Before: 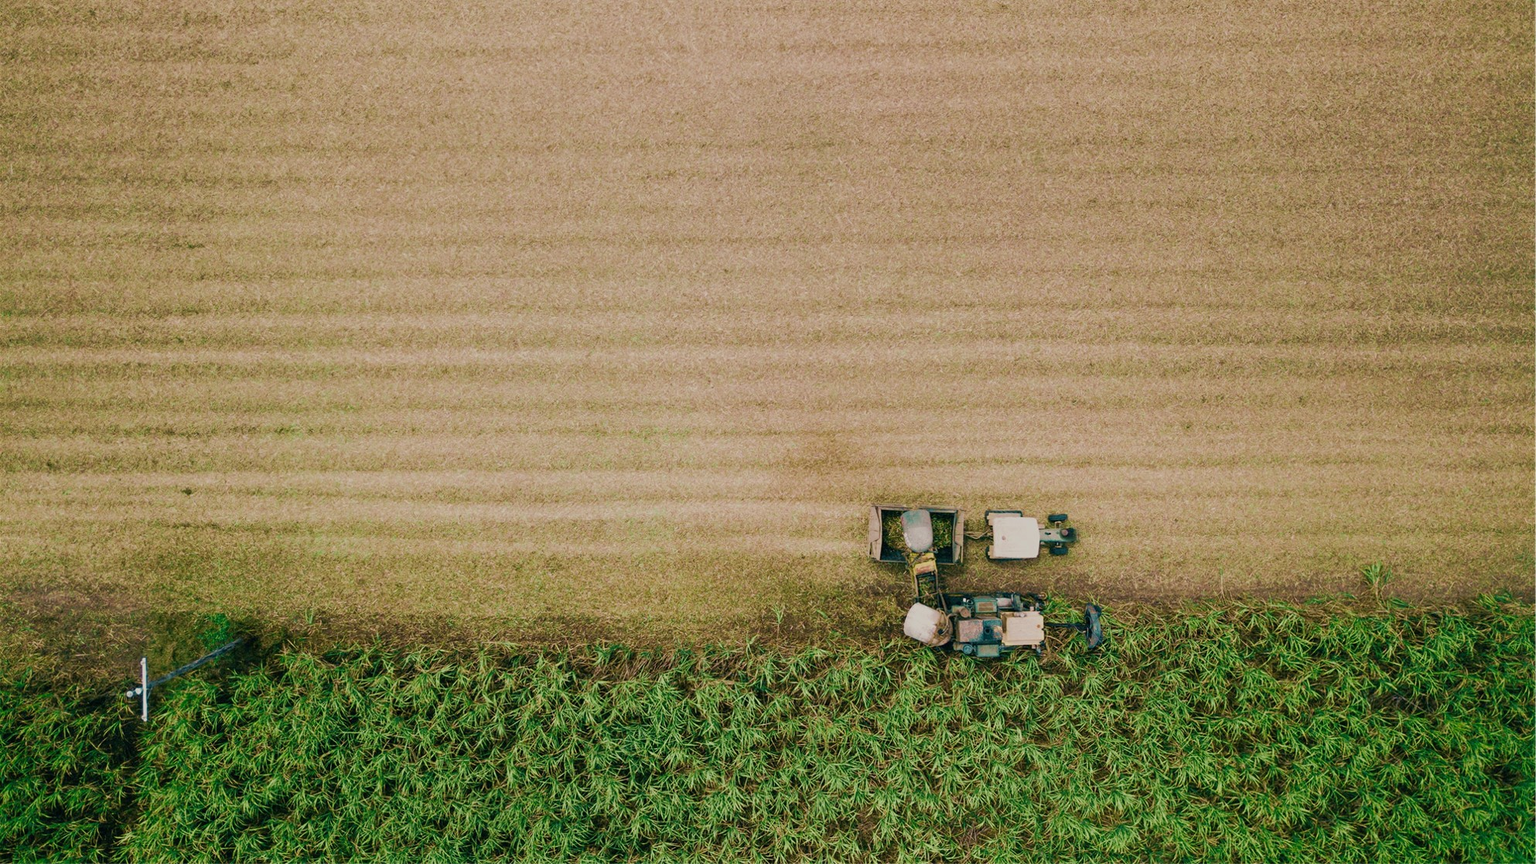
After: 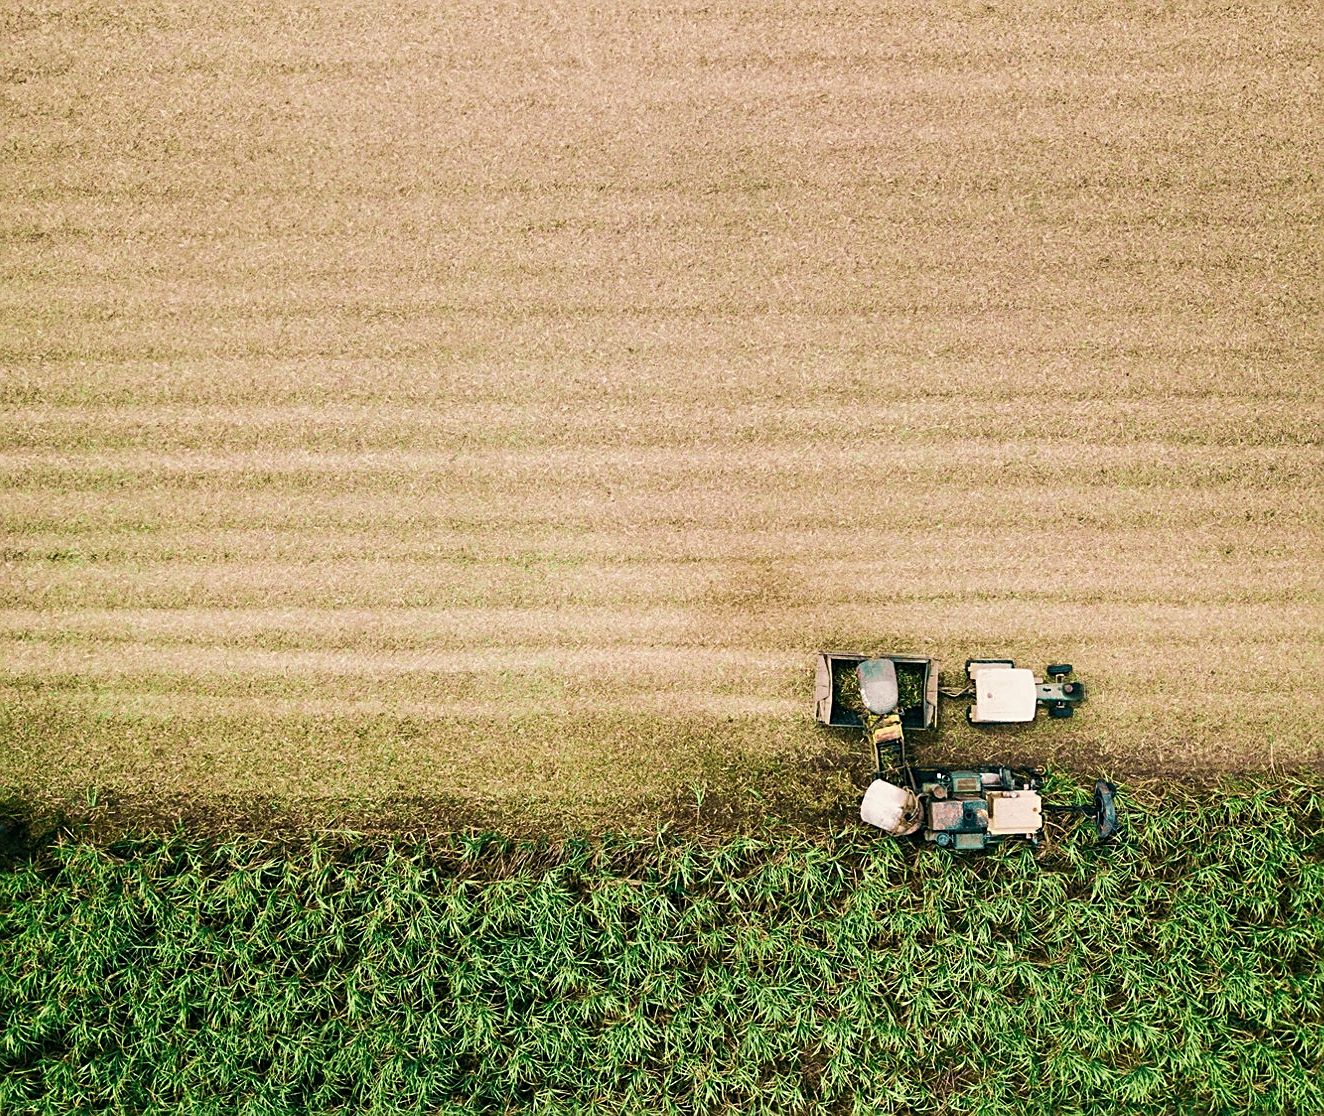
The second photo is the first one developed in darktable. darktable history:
sharpen: on, module defaults
tone equalizer: -8 EV -0.75 EV, -7 EV -0.7 EV, -6 EV -0.6 EV, -5 EV -0.4 EV, -3 EV 0.4 EV, -2 EV 0.6 EV, -1 EV 0.7 EV, +0 EV 0.75 EV, edges refinement/feathering 500, mask exposure compensation -1.57 EV, preserve details no
crop and rotate: left 15.546%, right 17.787%
